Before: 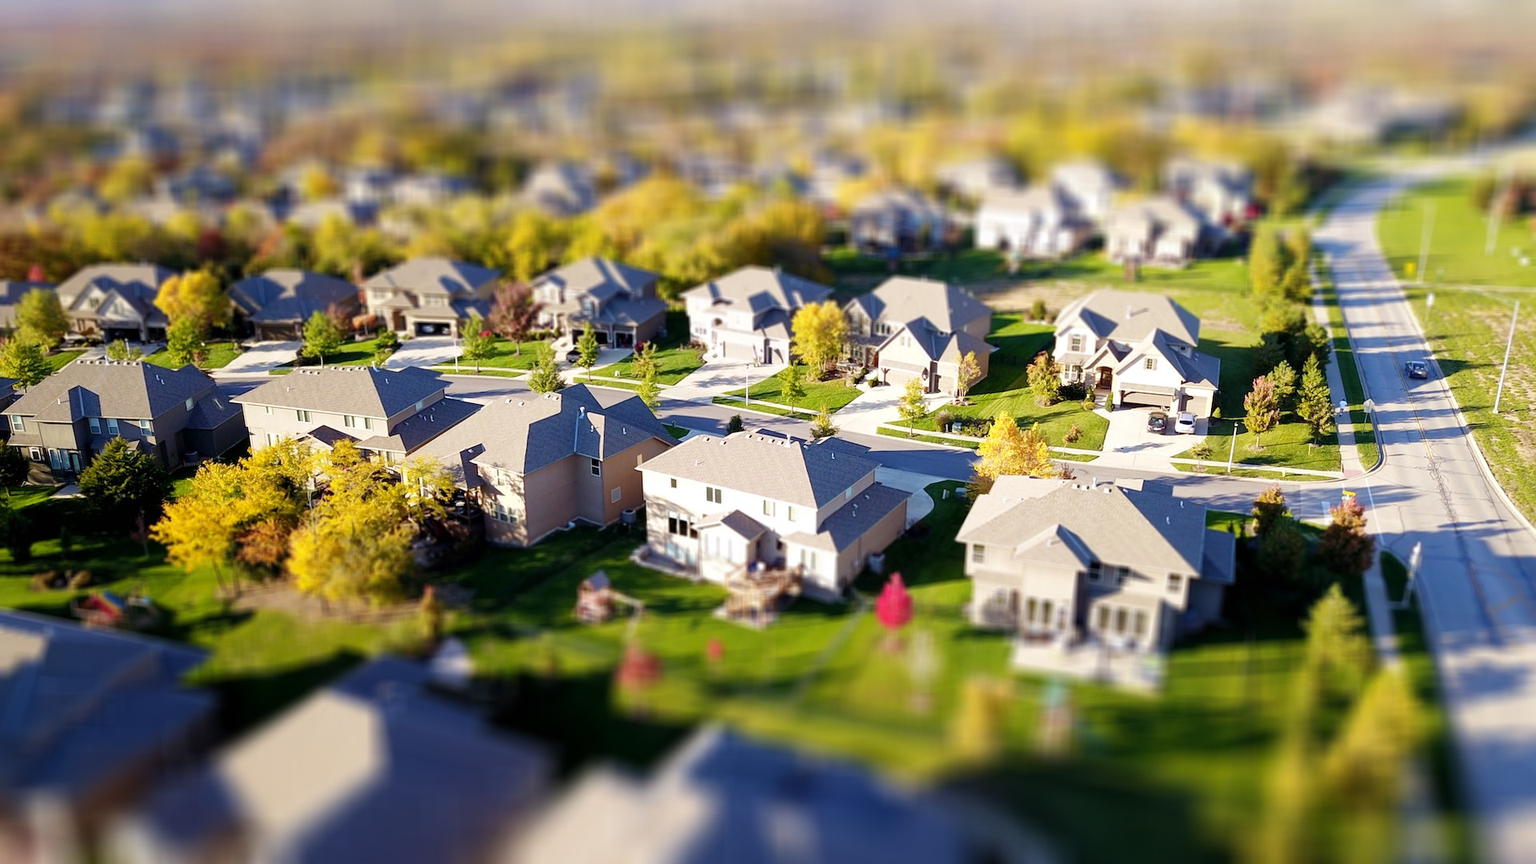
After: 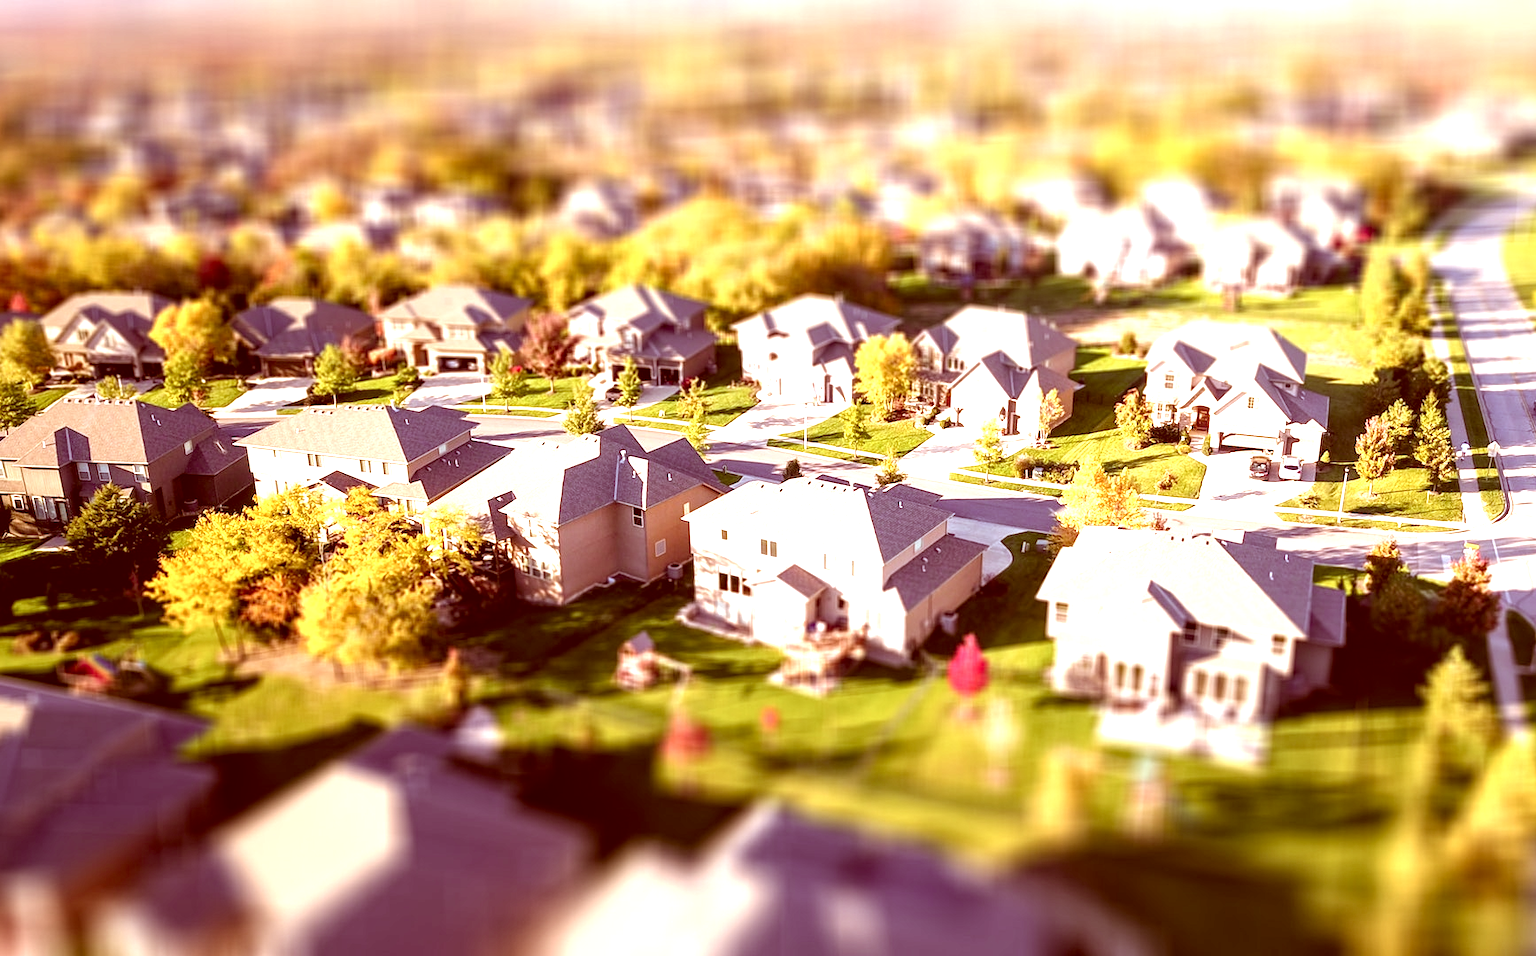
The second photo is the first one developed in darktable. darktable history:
crop and rotate: left 1.287%, right 8.308%
local contrast: on, module defaults
exposure: black level correction 0, exposure 1.001 EV, compensate highlight preservation false
color correction: highlights a* 9.15, highlights b* 8.84, shadows a* 39.51, shadows b* 39.53, saturation 0.8
